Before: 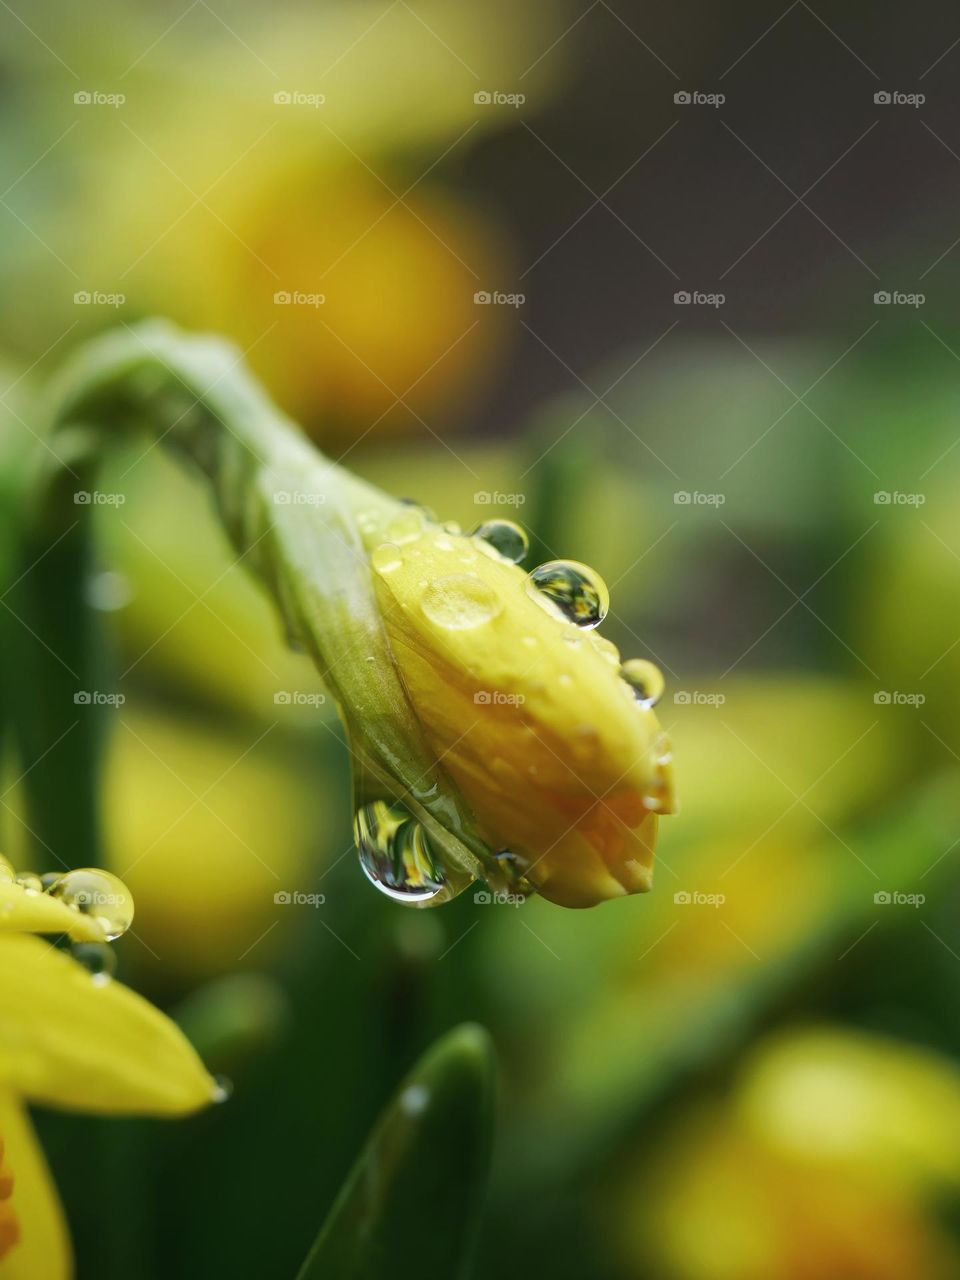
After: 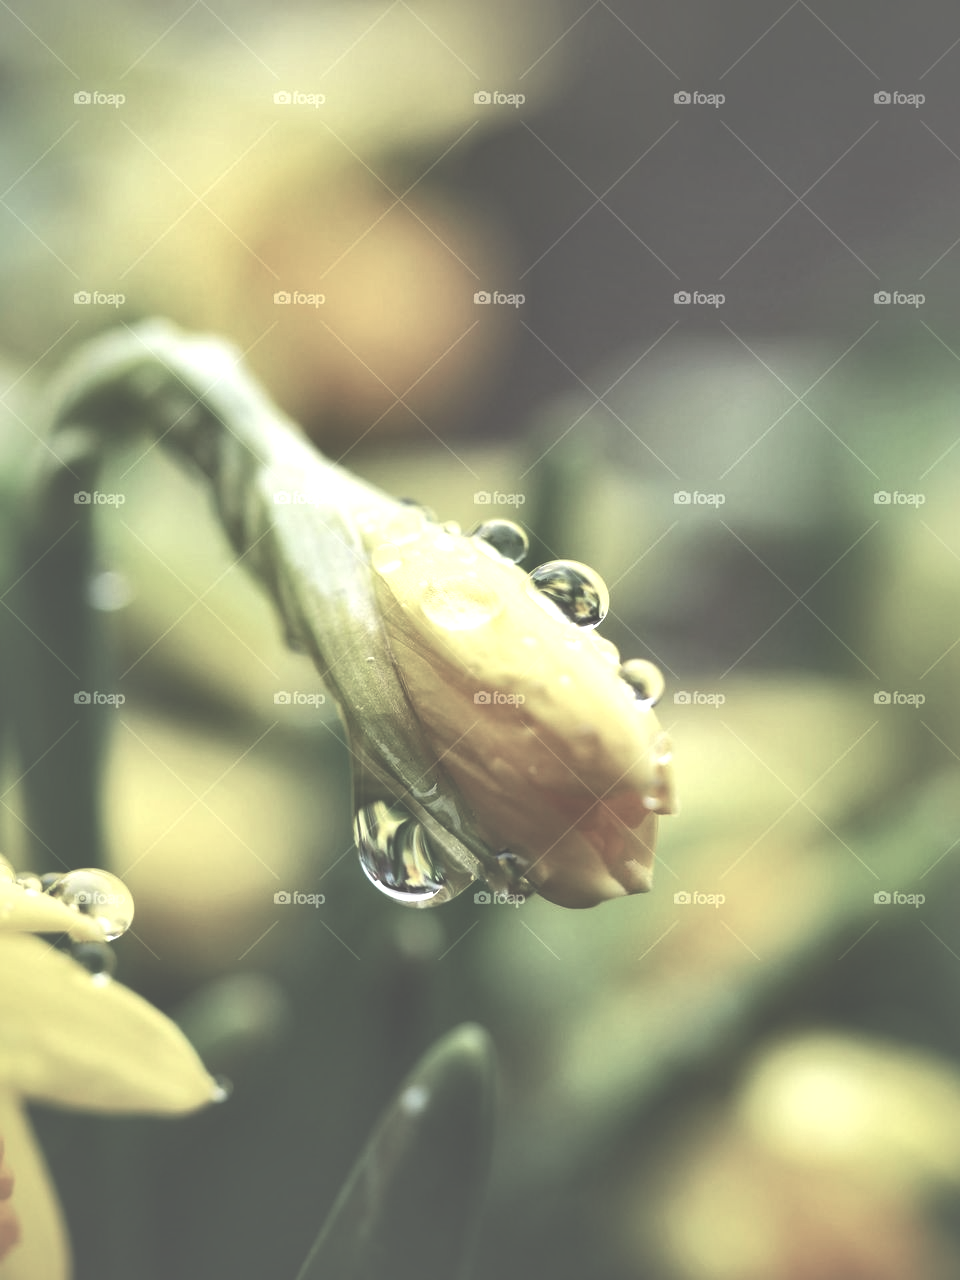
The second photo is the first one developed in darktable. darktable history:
contrast brightness saturation: contrast -0.046, saturation -0.399
exposure: black level correction -0.072, exposure 0.502 EV, compensate highlight preservation false
local contrast: mode bilateral grid, contrast 99, coarseness 100, detail 165%, midtone range 0.2
